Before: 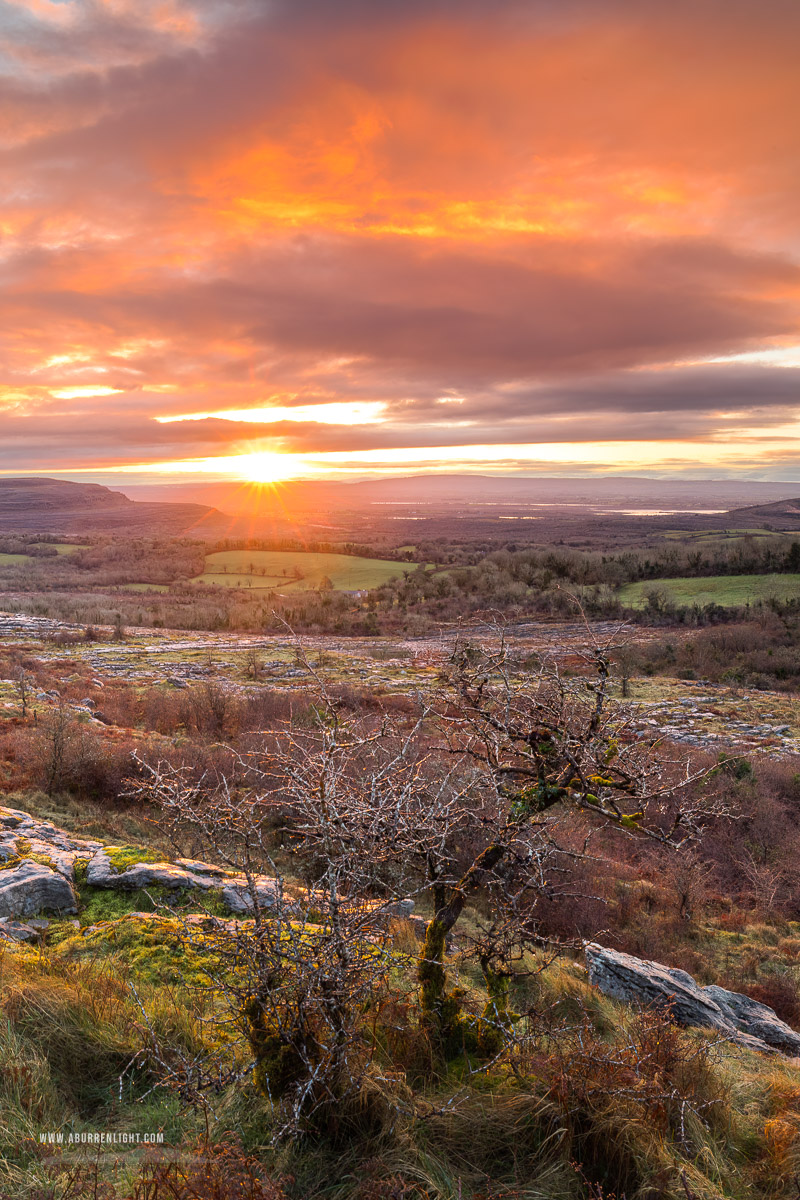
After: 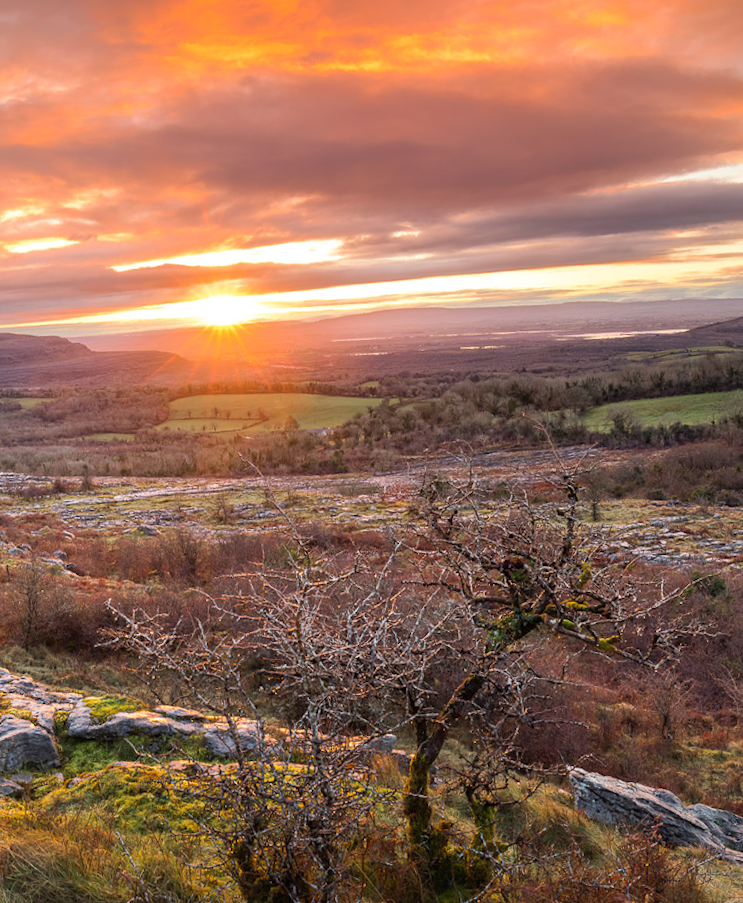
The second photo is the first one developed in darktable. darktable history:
rotate and perspective: rotation -5°, crop left 0.05, crop right 0.952, crop top 0.11, crop bottom 0.89
exposure: compensate highlight preservation false
crop and rotate: angle -1.96°, left 3.097%, top 4.154%, right 1.586%, bottom 0.529%
